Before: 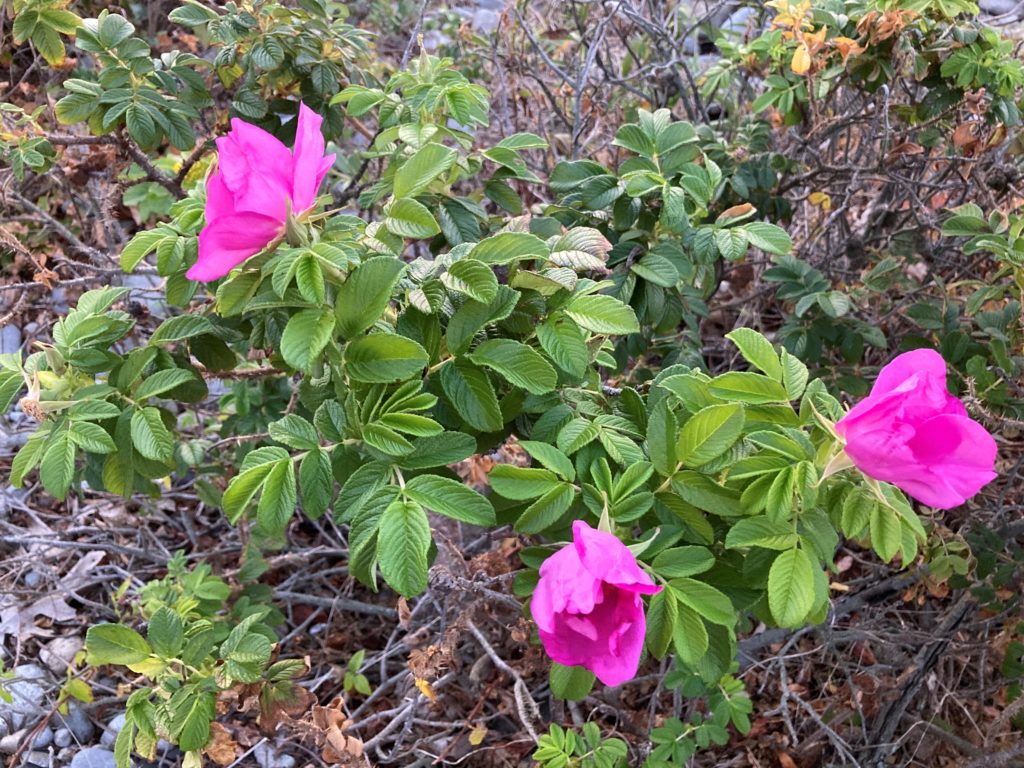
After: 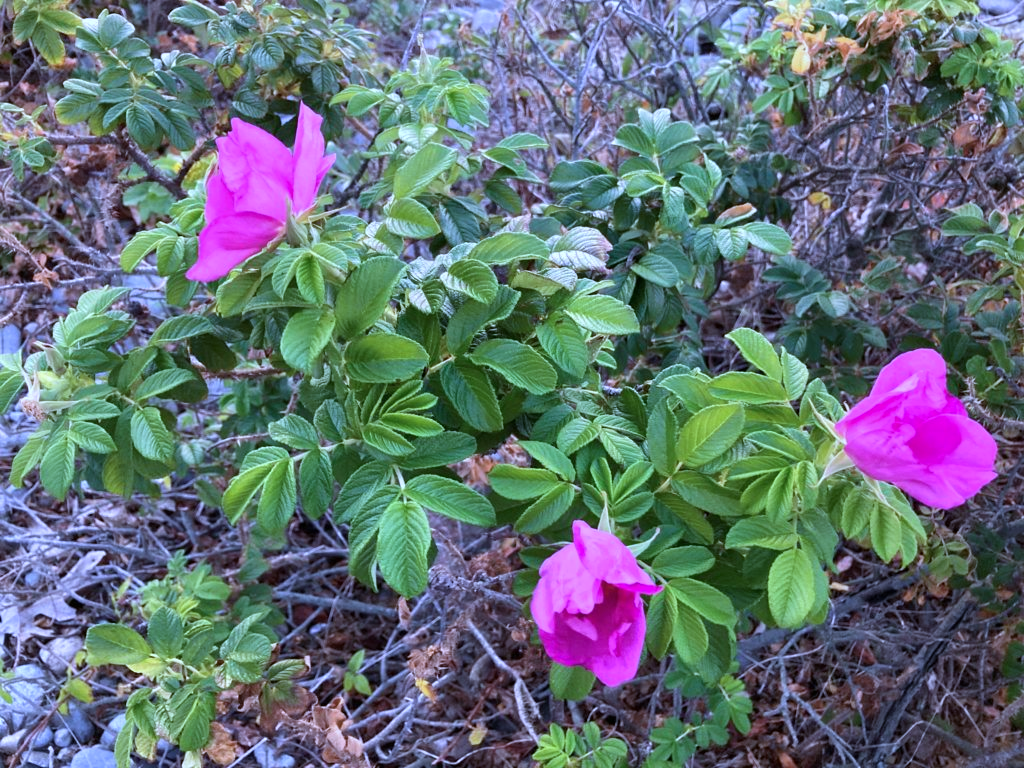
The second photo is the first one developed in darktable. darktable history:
white balance: red 0.931, blue 1.11
velvia: strength 10%
color calibration: illuminant as shot in camera, x 0.37, y 0.382, temperature 4313.32 K
